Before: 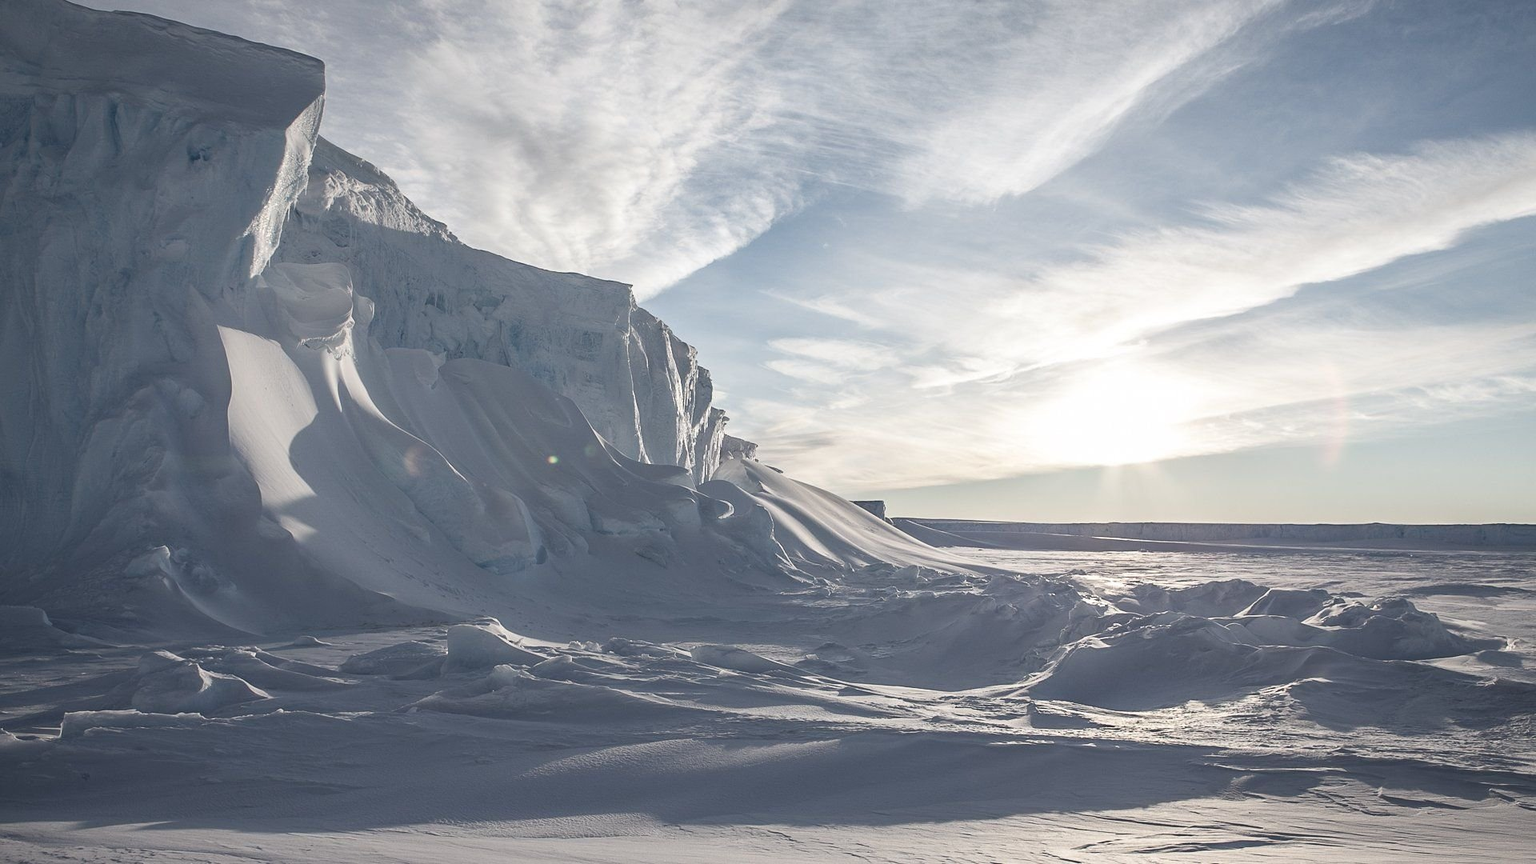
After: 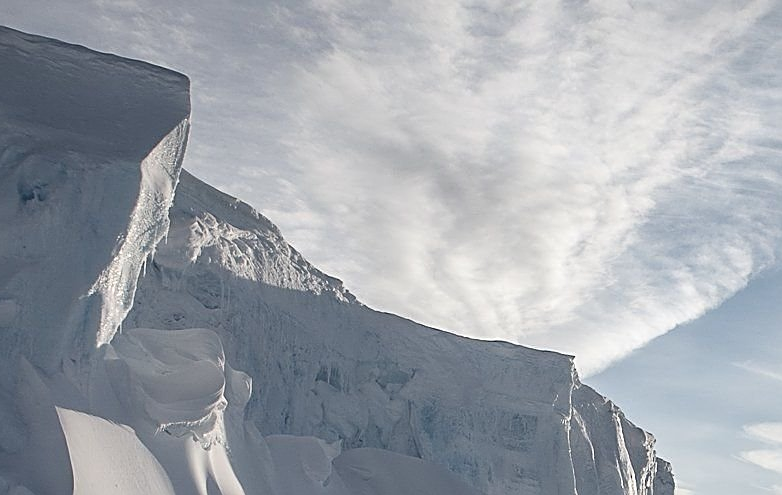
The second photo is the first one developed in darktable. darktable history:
crop and rotate: left 11.284%, top 0.061%, right 47.943%, bottom 54.018%
sharpen: on, module defaults
